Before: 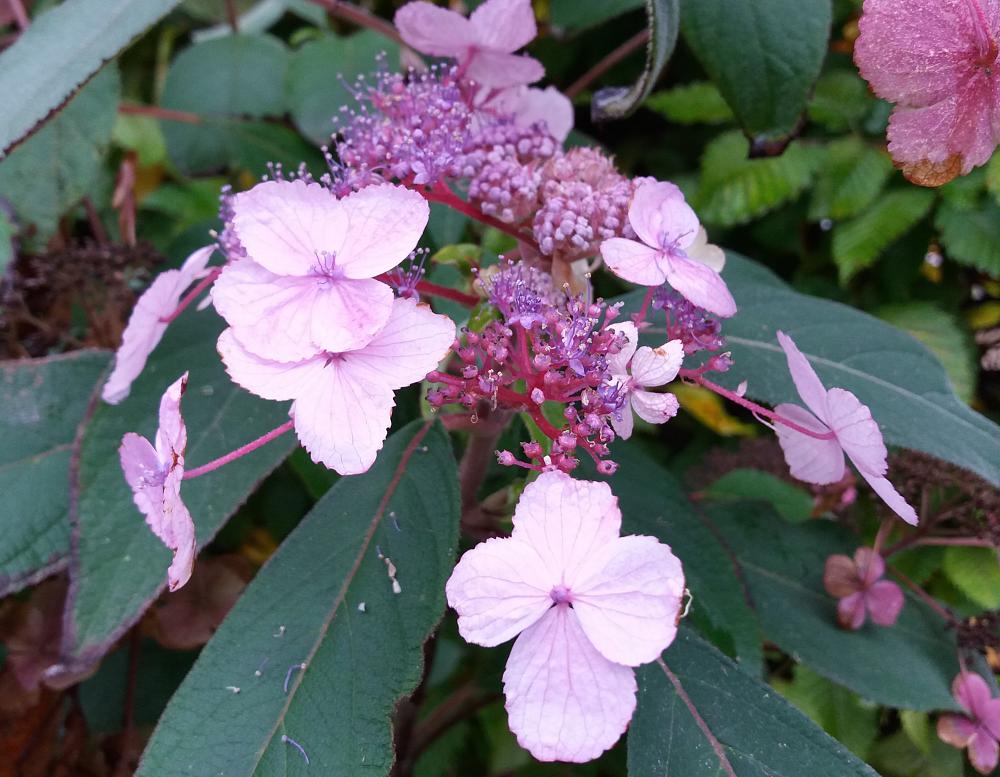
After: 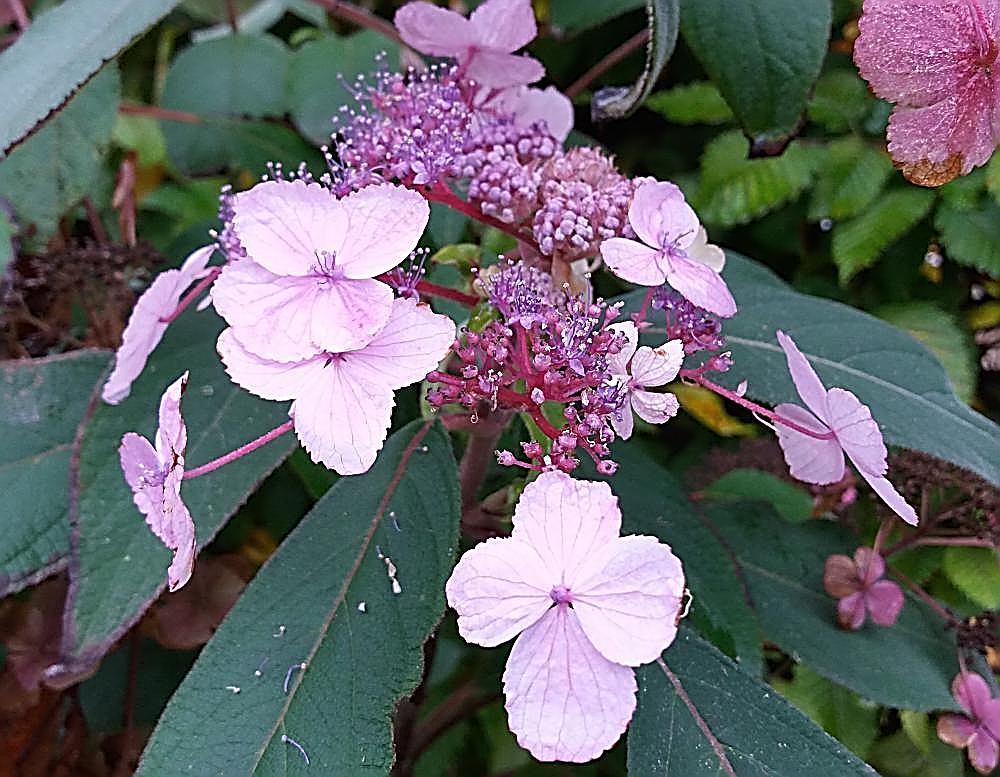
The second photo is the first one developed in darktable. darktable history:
exposure: compensate exposure bias true, compensate highlight preservation false
sharpen: amount 1.853
